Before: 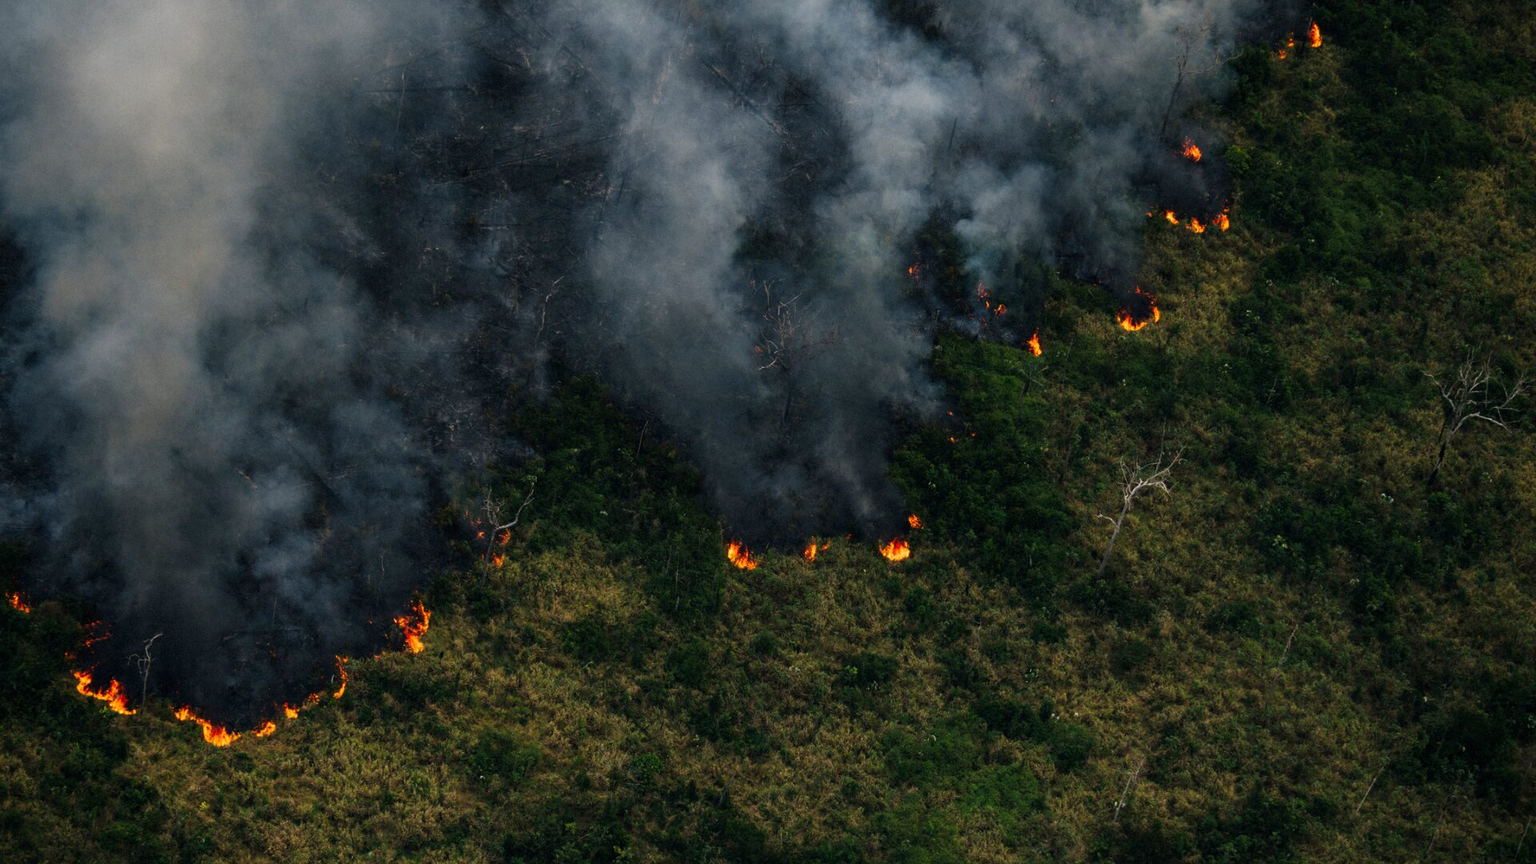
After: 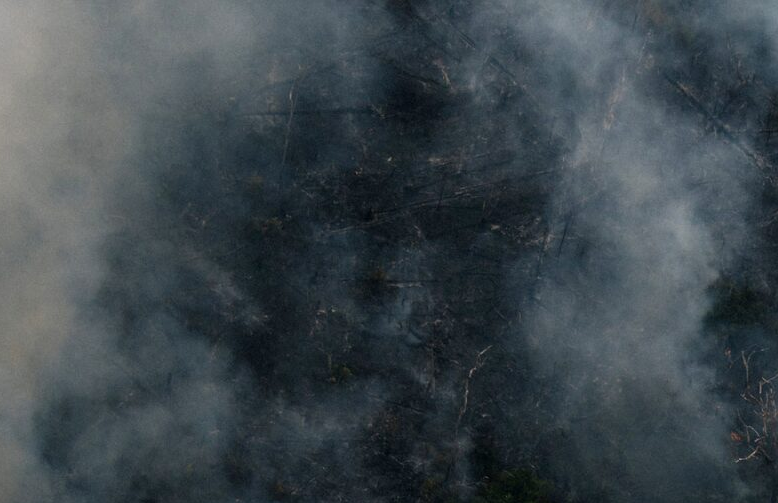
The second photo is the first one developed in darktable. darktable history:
crop and rotate: left 11.127%, top 0.084%, right 48.351%, bottom 53.314%
